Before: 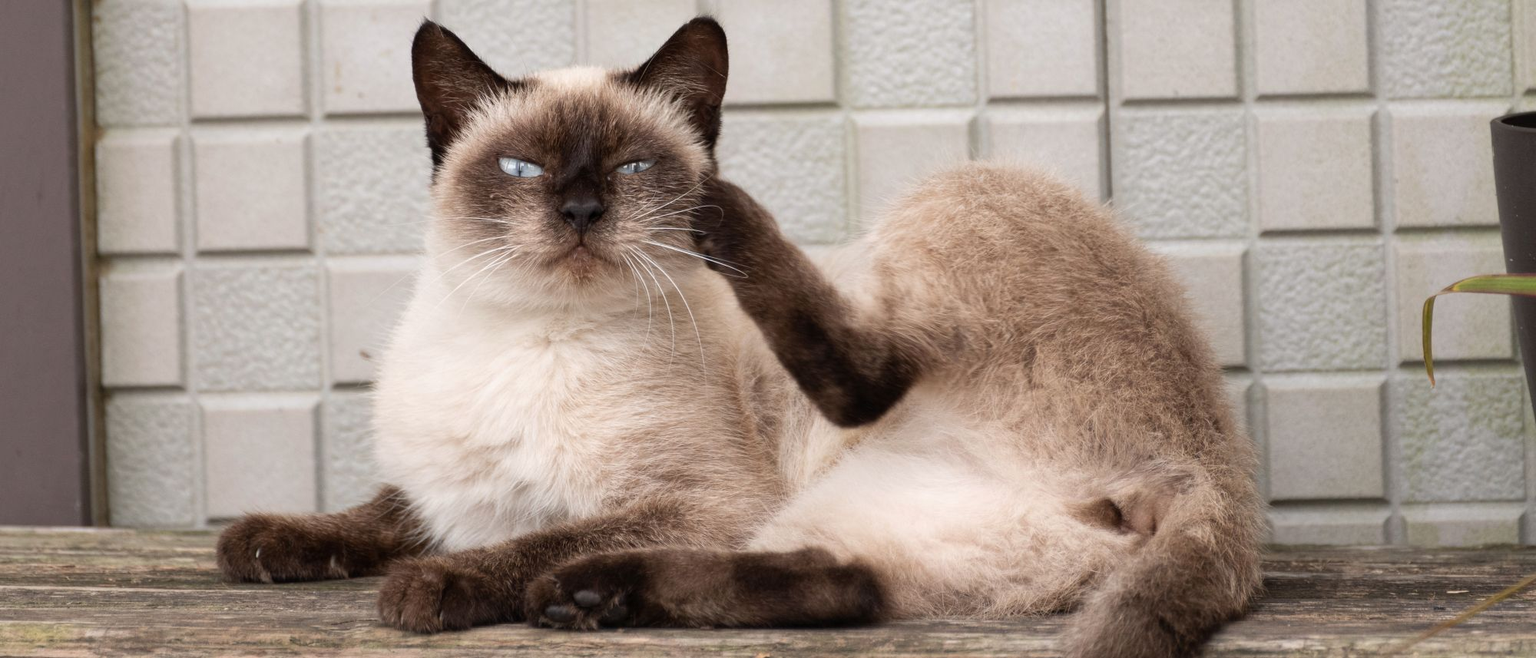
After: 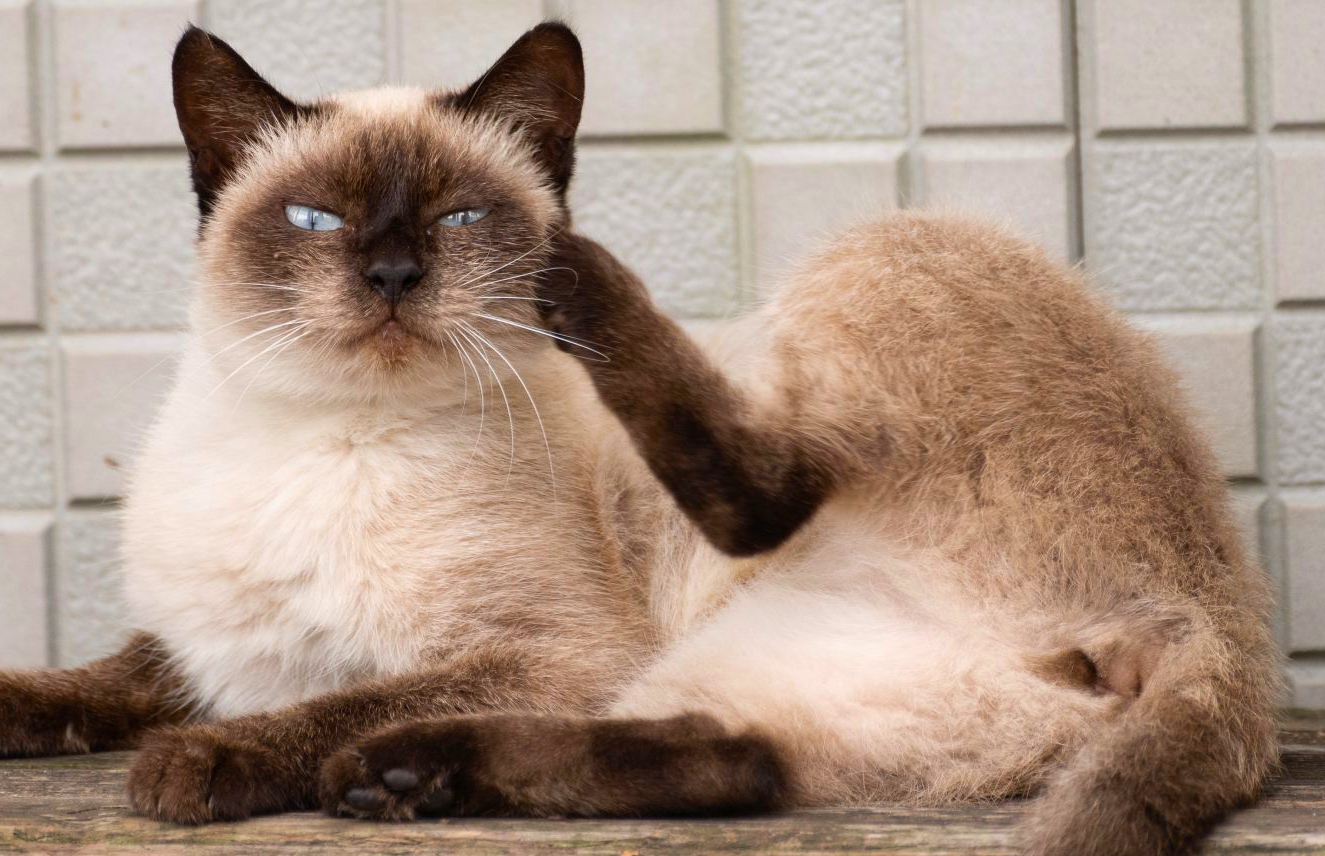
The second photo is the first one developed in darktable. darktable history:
color balance rgb: linear chroma grading › global chroma 15.048%, perceptual saturation grading › global saturation 19.645%
crop and rotate: left 18.242%, right 15.466%
